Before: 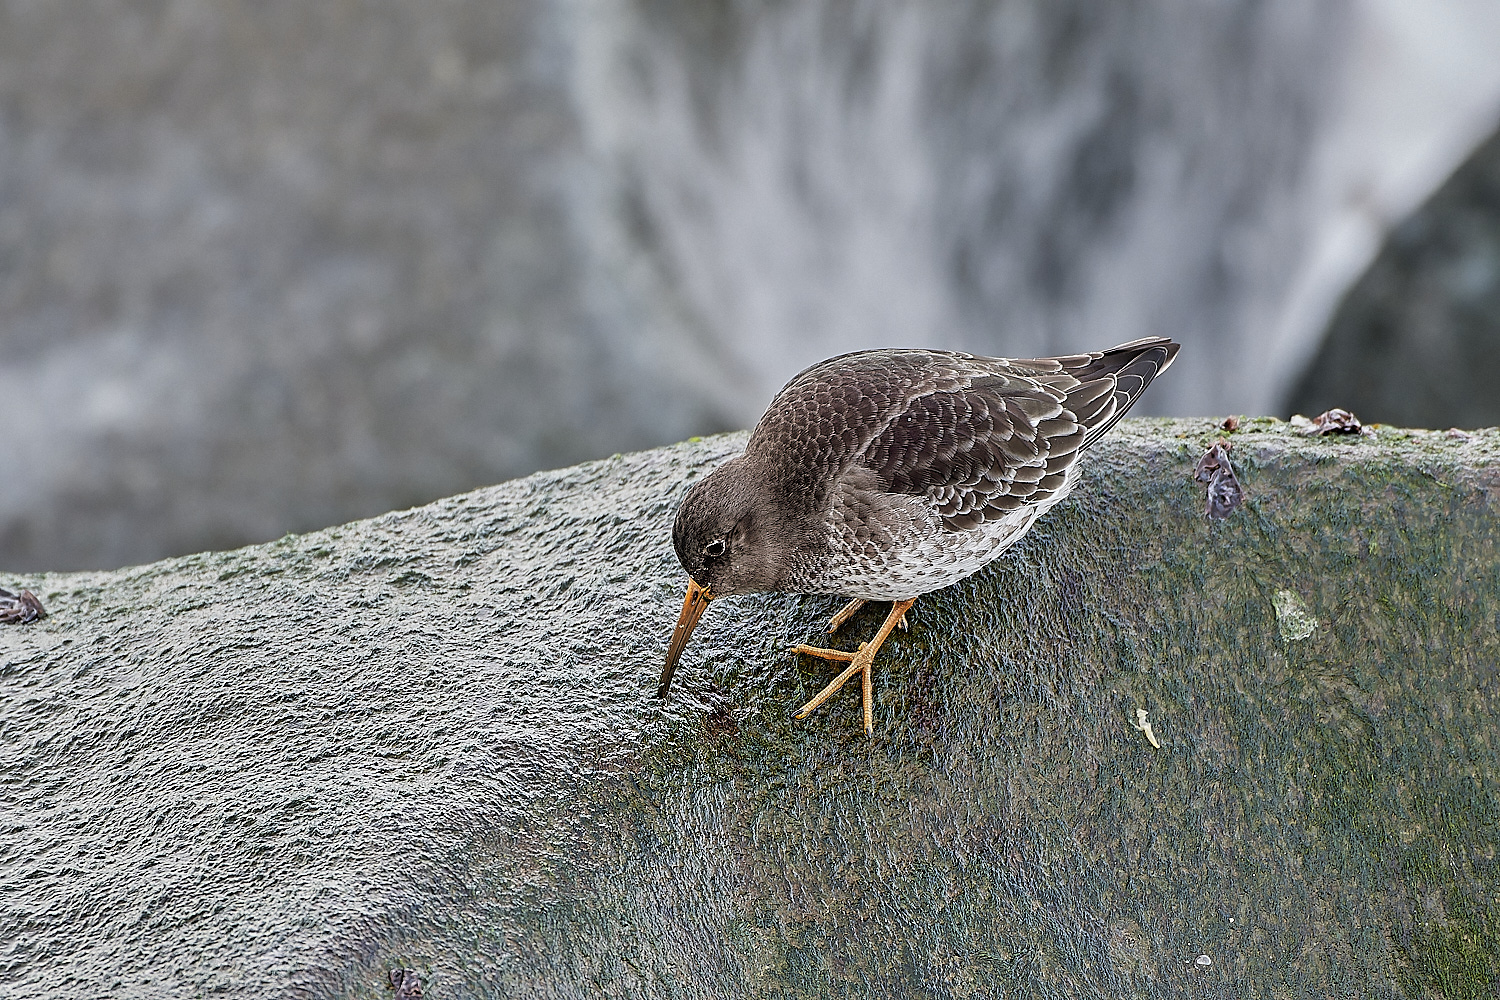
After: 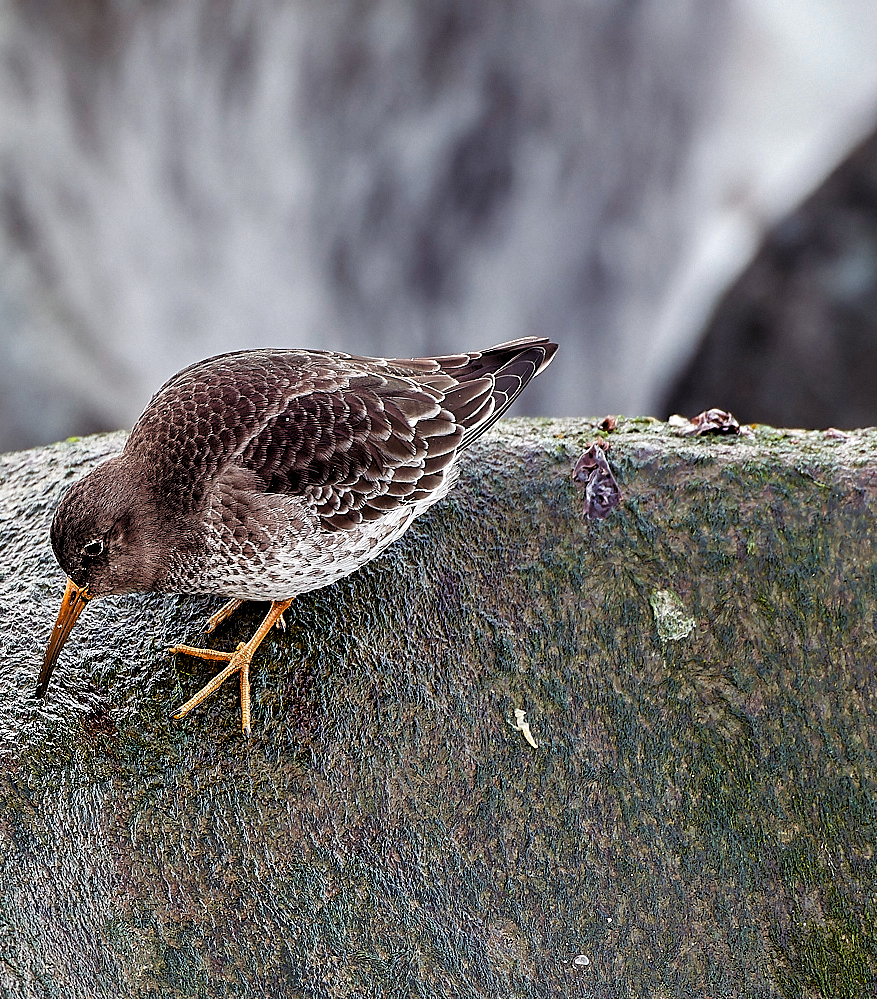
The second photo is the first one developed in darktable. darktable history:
crop: left 41.526%
color balance rgb: shadows lift › chroma 6.289%, shadows lift › hue 304.34°, power › luminance -3.523%, power › chroma 0.557%, power › hue 43.62°, global offset › luminance -0.466%, linear chroma grading › shadows -8.135%, linear chroma grading › global chroma 9.86%, perceptual saturation grading › global saturation 0.782%, perceptual saturation grading › highlights -18.299%, perceptual saturation grading › mid-tones 7.047%, perceptual saturation grading › shadows 27.822%
levels: black 0.089%, white 99.89%, levels [0.052, 0.496, 0.908]
